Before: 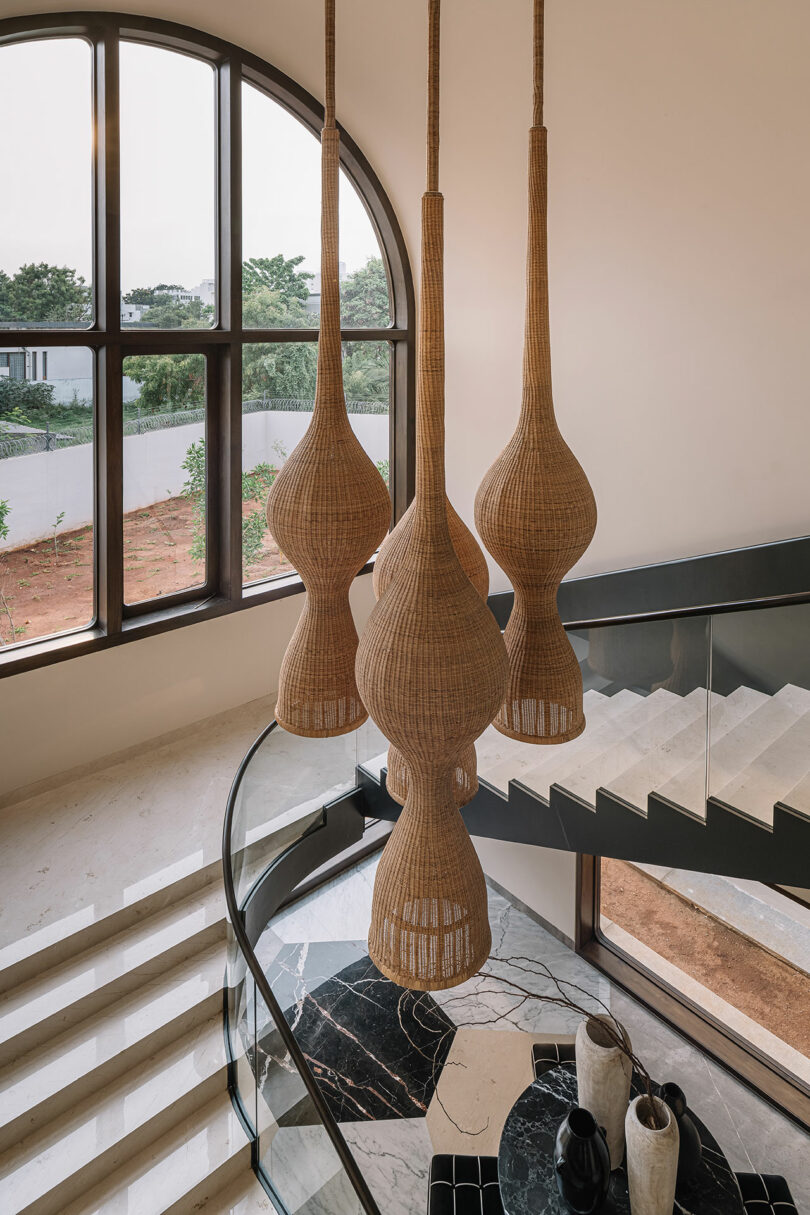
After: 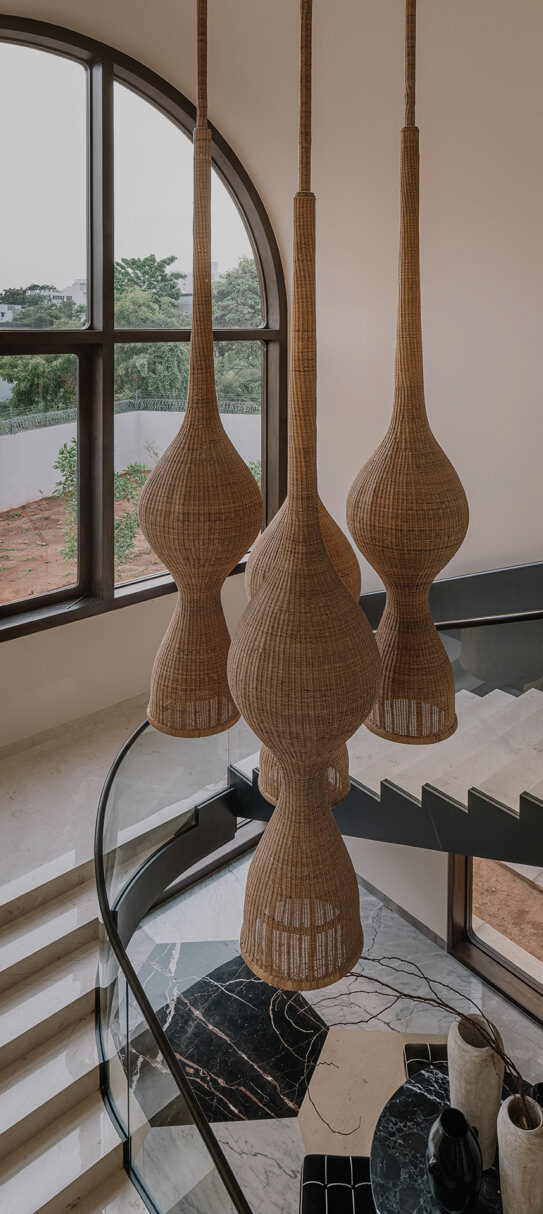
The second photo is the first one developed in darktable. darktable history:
crop and rotate: left 15.808%, right 17.09%
exposure: exposure -0.572 EV, compensate exposure bias true, compensate highlight preservation false
contrast brightness saturation: saturation -0.06
